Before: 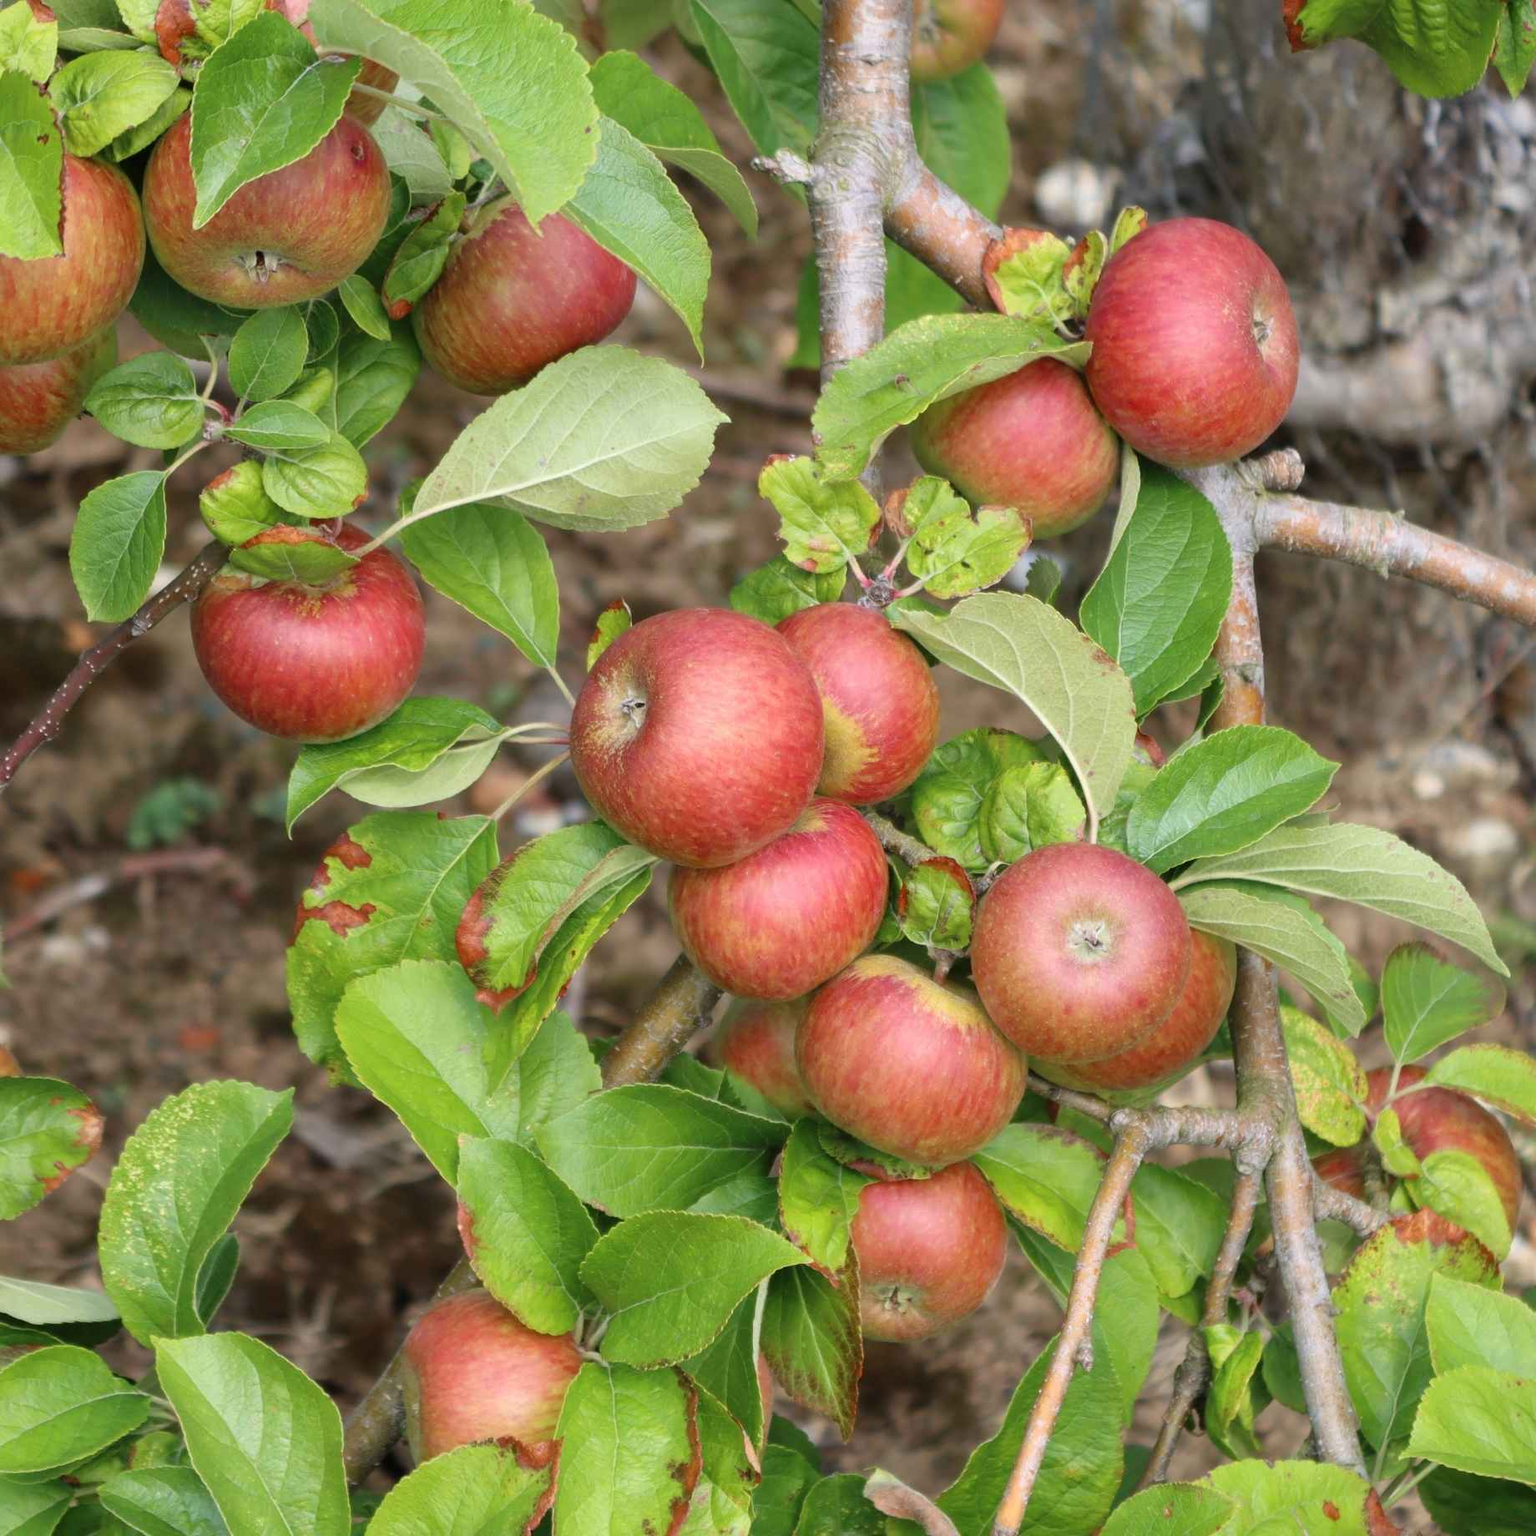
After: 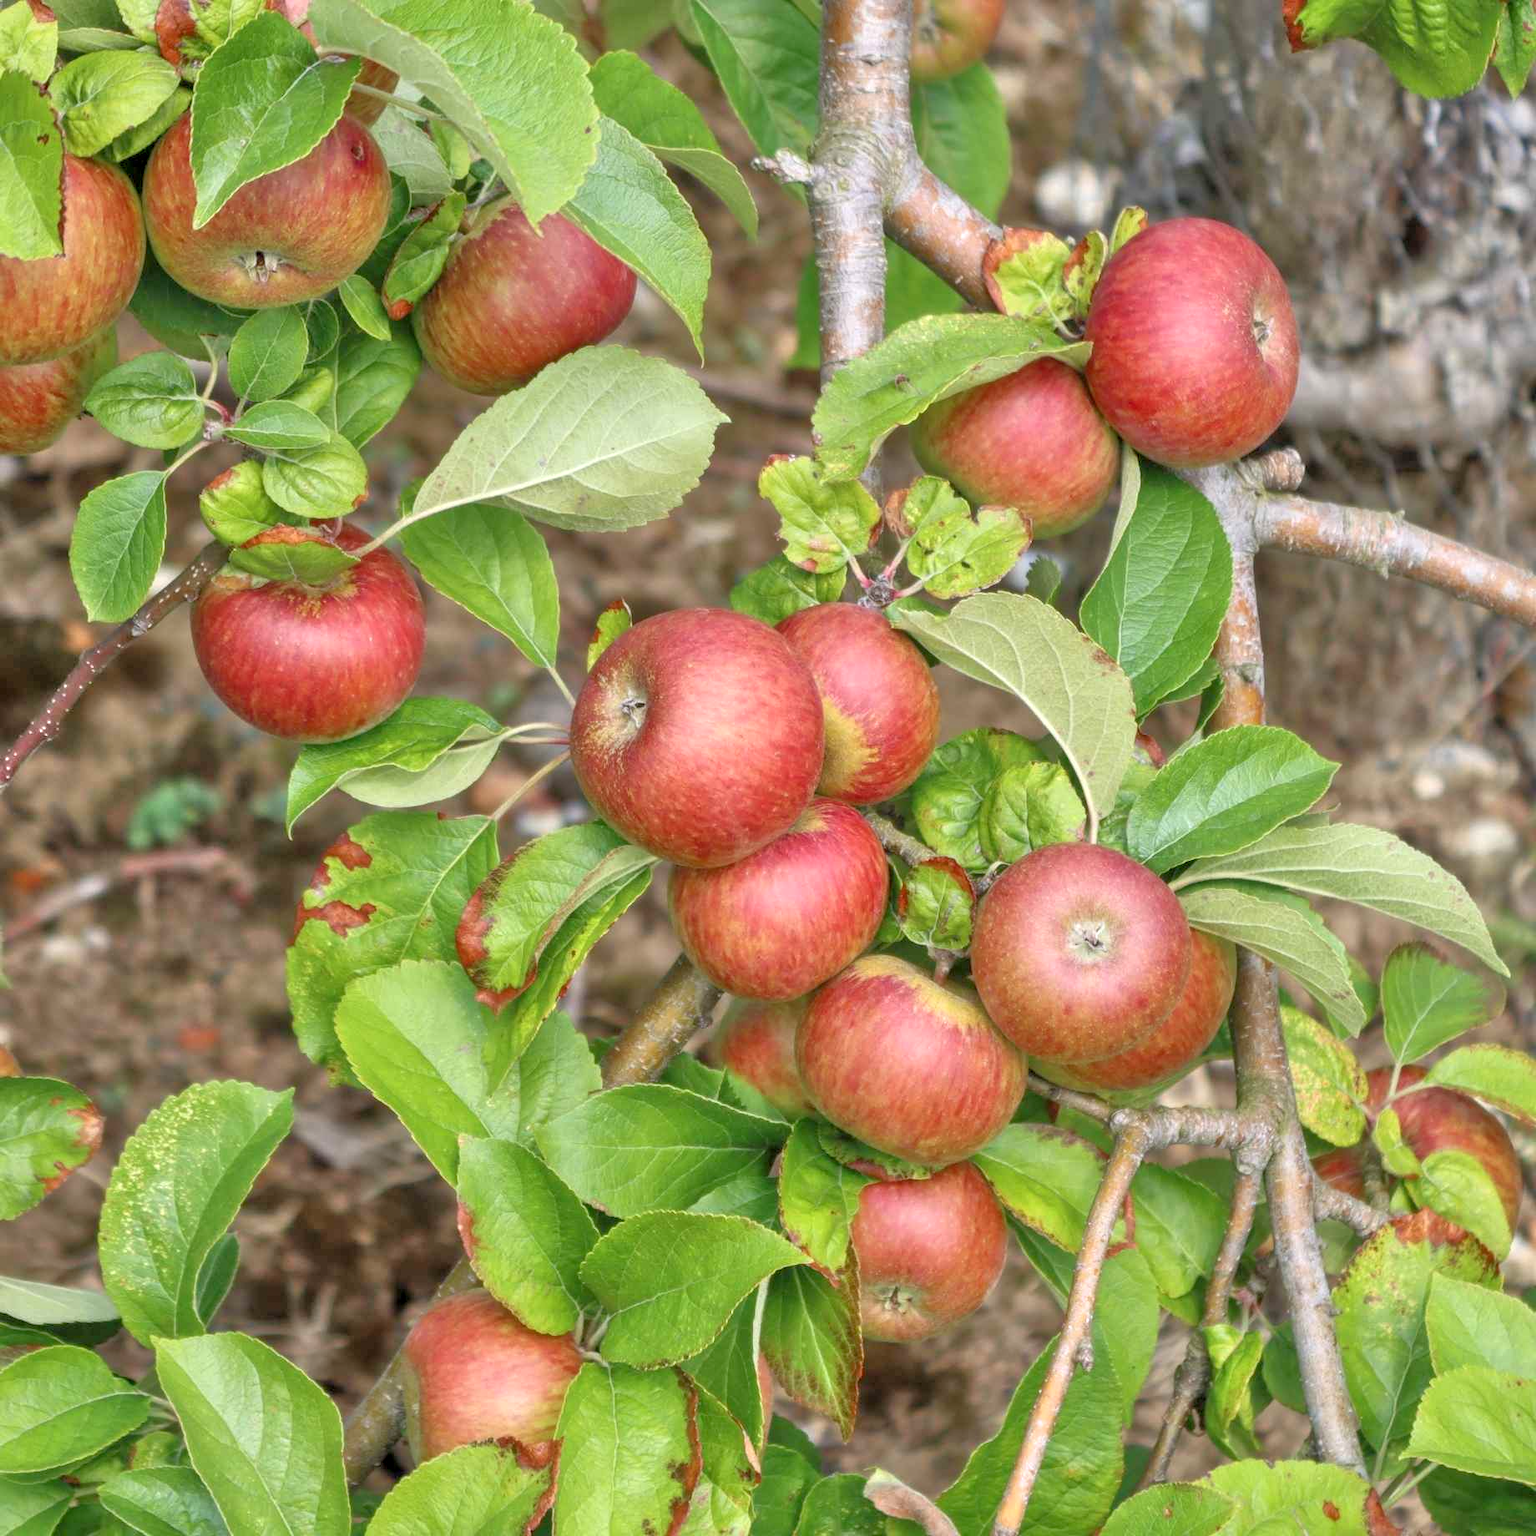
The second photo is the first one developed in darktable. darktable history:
tone equalizer: -7 EV 0.147 EV, -6 EV 0.568 EV, -5 EV 1.14 EV, -4 EV 1.33 EV, -3 EV 1.17 EV, -2 EV 0.6 EV, -1 EV 0.156 EV
local contrast: on, module defaults
